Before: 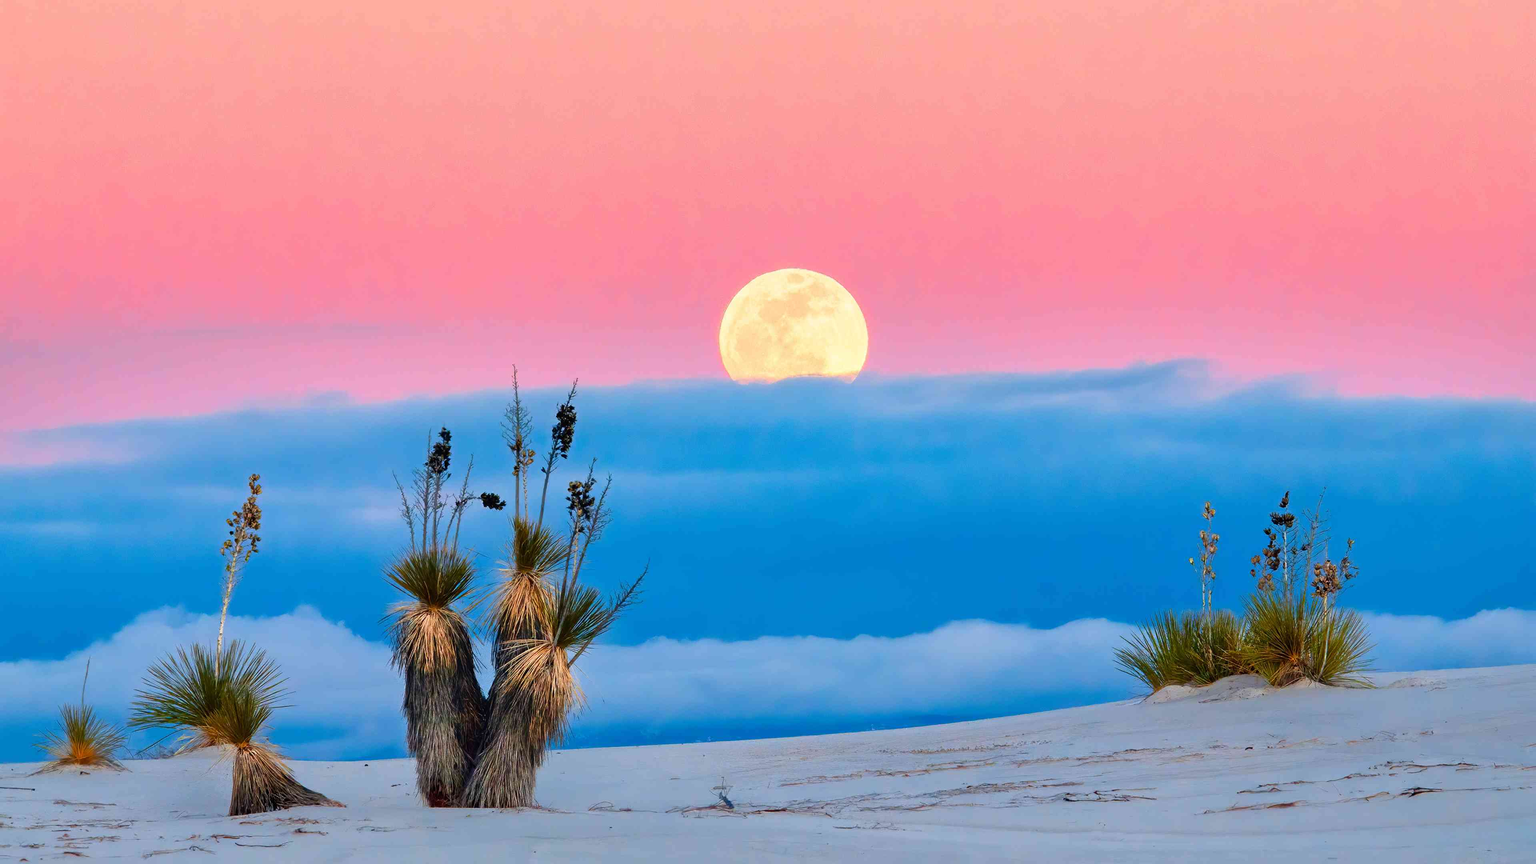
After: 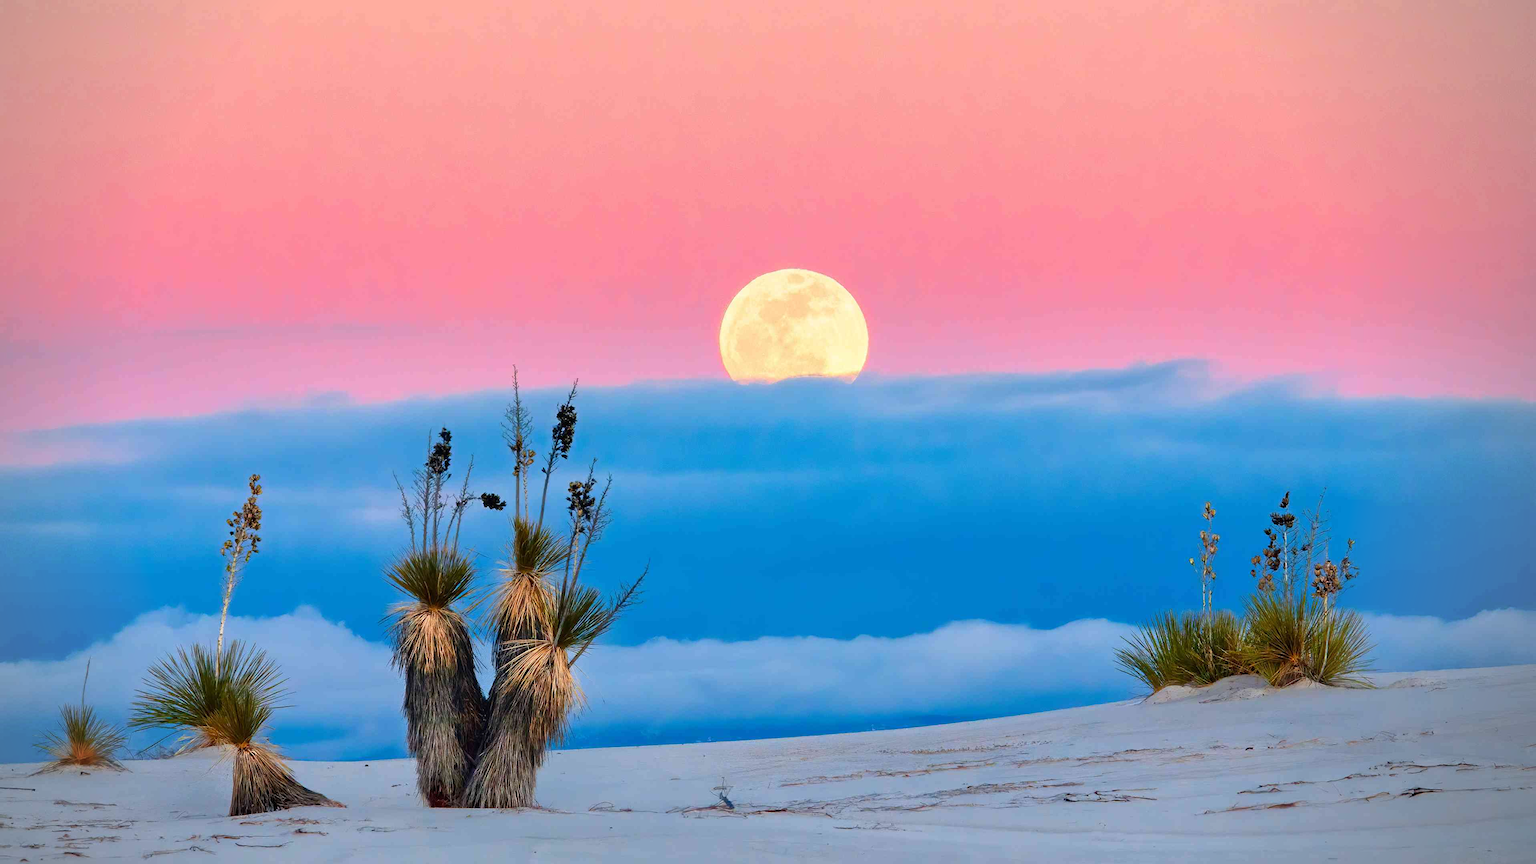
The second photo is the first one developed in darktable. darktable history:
vignetting: center (-0.033, -0.045), unbound false
